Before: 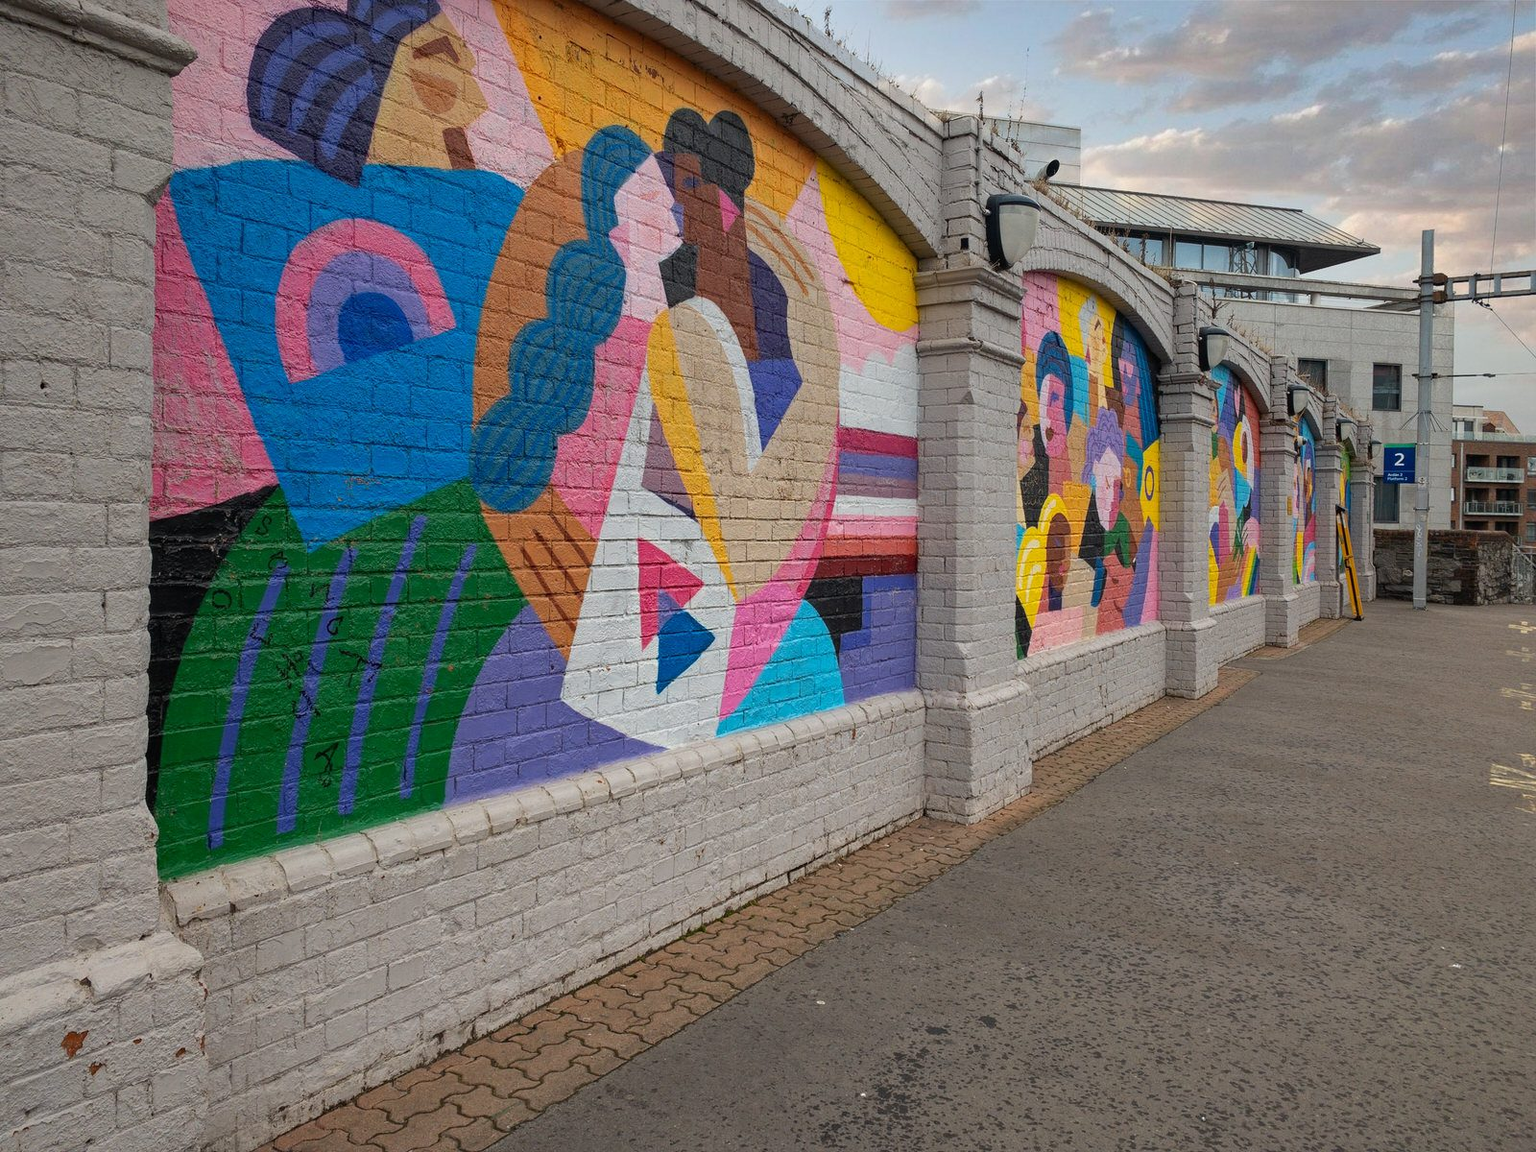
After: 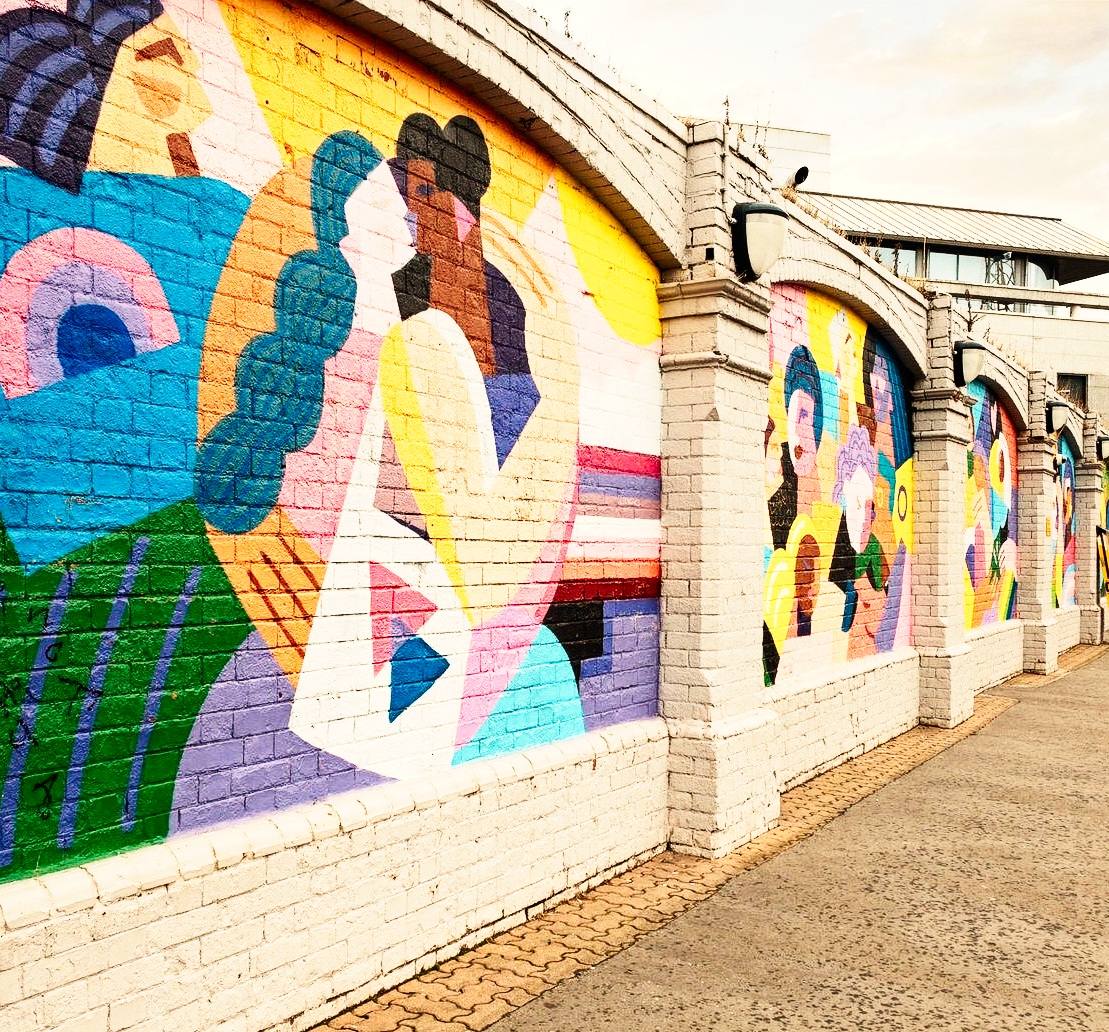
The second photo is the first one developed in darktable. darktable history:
contrast brightness saturation: contrast 0.14
crop: left 18.479%, right 12.2%, bottom 13.971%
base curve: curves: ch0 [(0, 0) (0, 0.001) (0.001, 0.001) (0.004, 0.002) (0.007, 0.004) (0.015, 0.013) (0.033, 0.045) (0.052, 0.096) (0.075, 0.17) (0.099, 0.241) (0.163, 0.42) (0.219, 0.55) (0.259, 0.616) (0.327, 0.722) (0.365, 0.765) (0.522, 0.873) (0.547, 0.881) (0.689, 0.919) (0.826, 0.952) (1, 1)], preserve colors none
white balance: red 1.138, green 0.996, blue 0.812
tone equalizer: -8 EV -0.75 EV, -7 EV -0.7 EV, -6 EV -0.6 EV, -5 EV -0.4 EV, -3 EV 0.4 EV, -2 EV 0.6 EV, -1 EV 0.7 EV, +0 EV 0.75 EV, edges refinement/feathering 500, mask exposure compensation -1.57 EV, preserve details no
